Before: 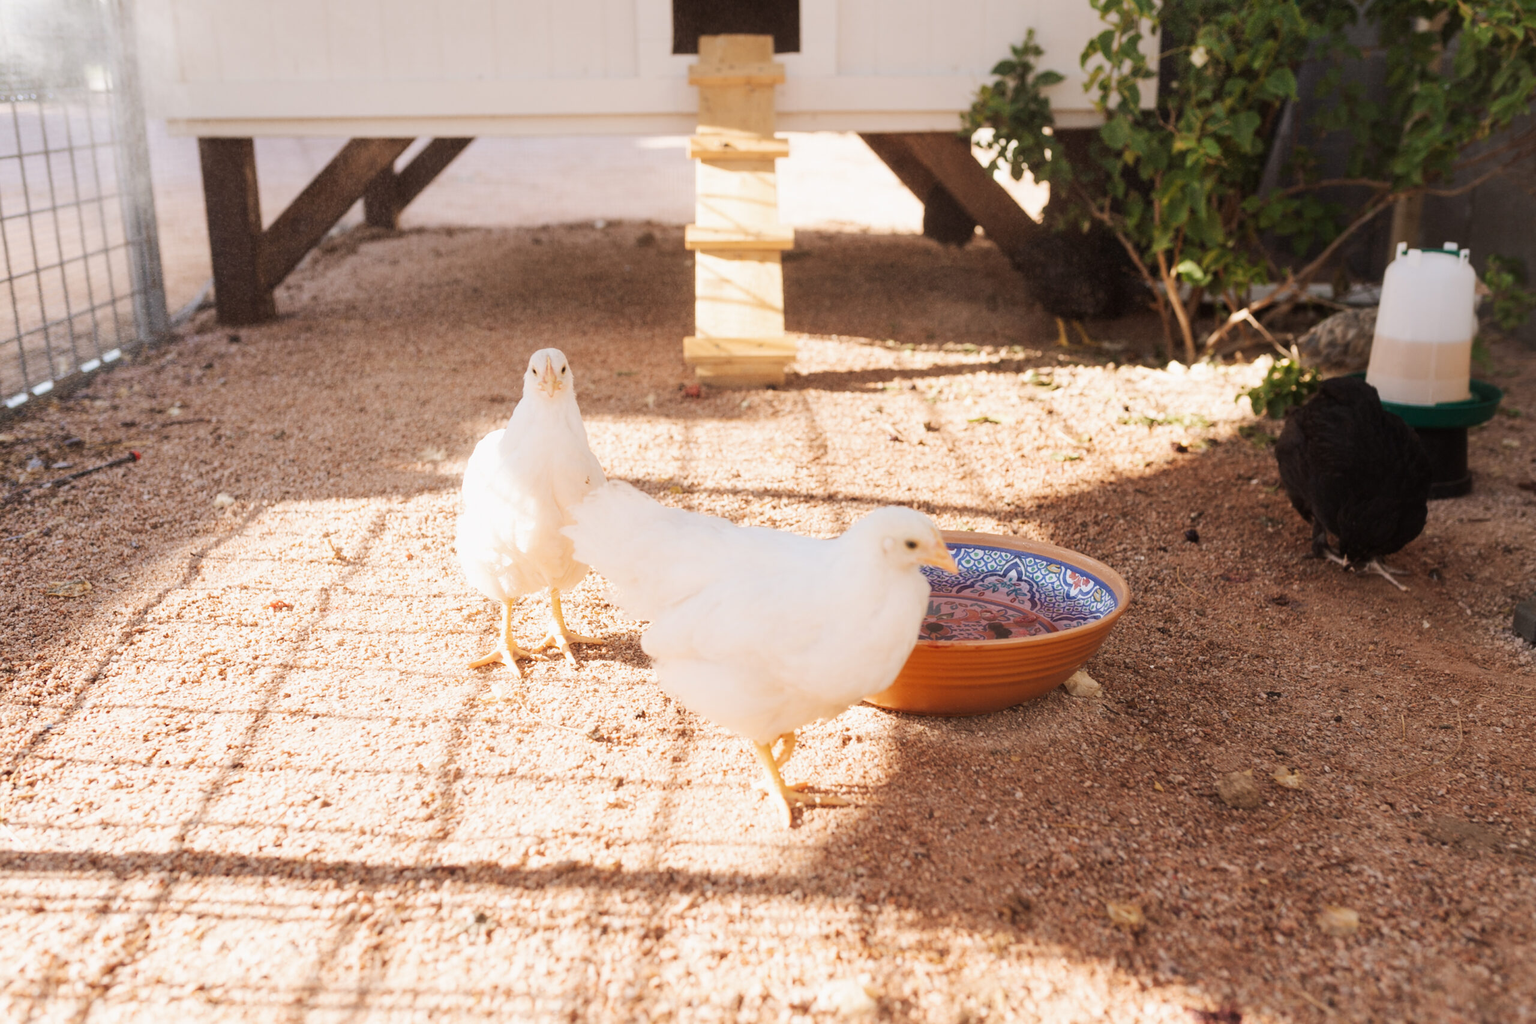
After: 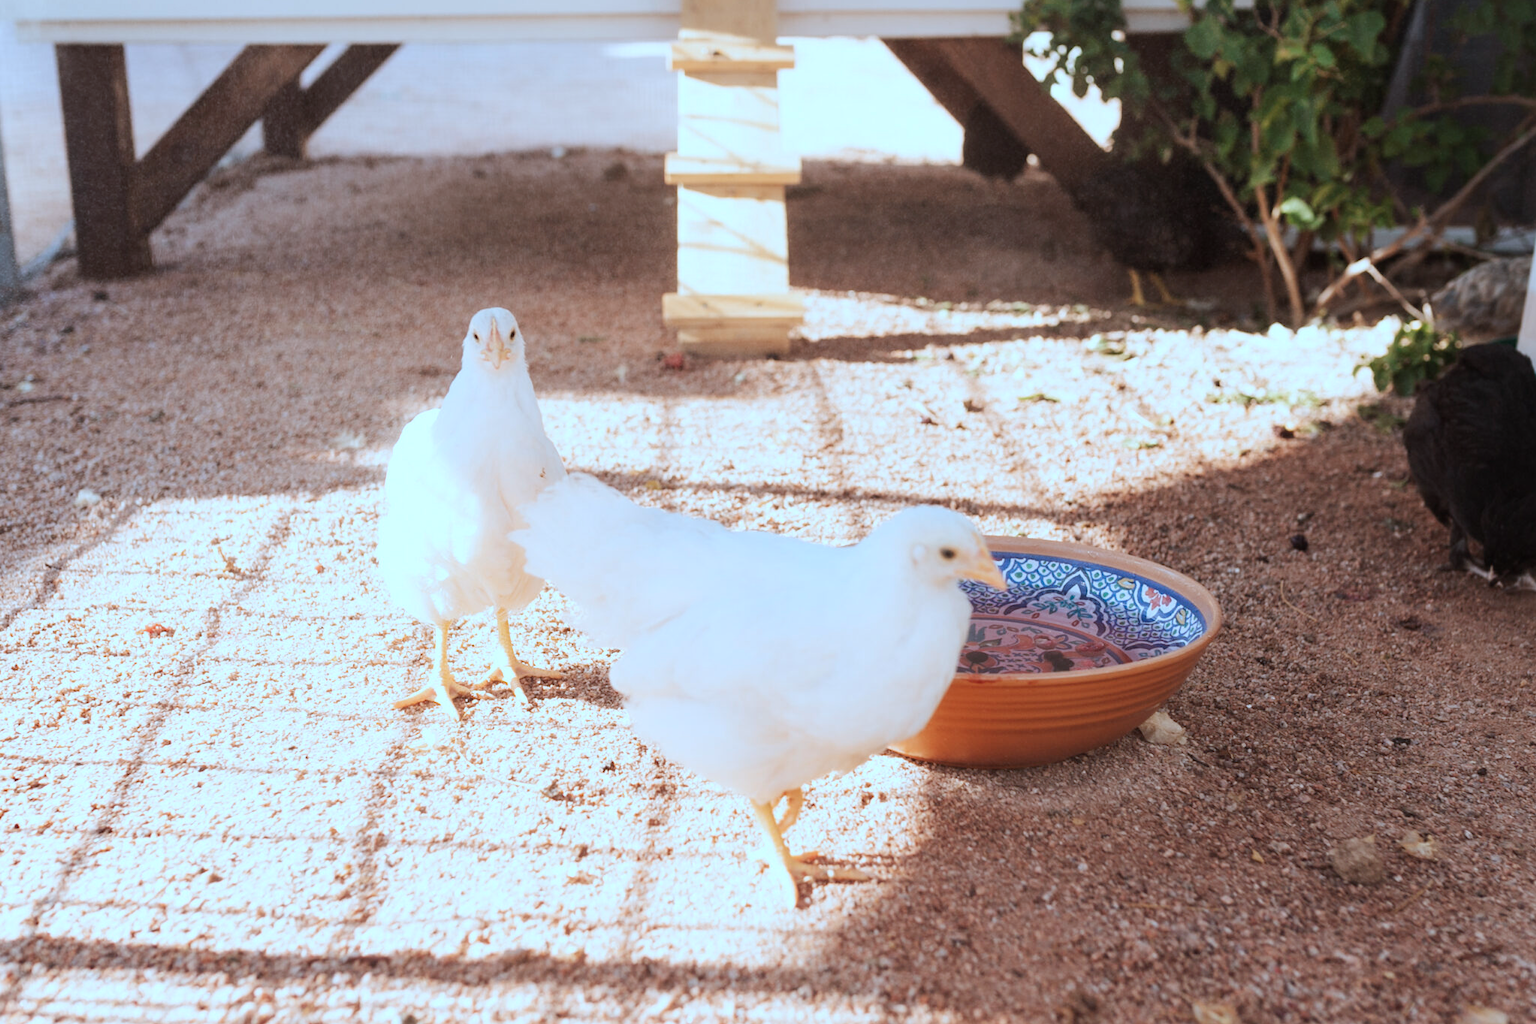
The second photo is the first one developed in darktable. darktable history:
color correction: highlights a* -9.35, highlights b* -23.15
crop and rotate: left 10.071%, top 10.071%, right 10.02%, bottom 10.02%
